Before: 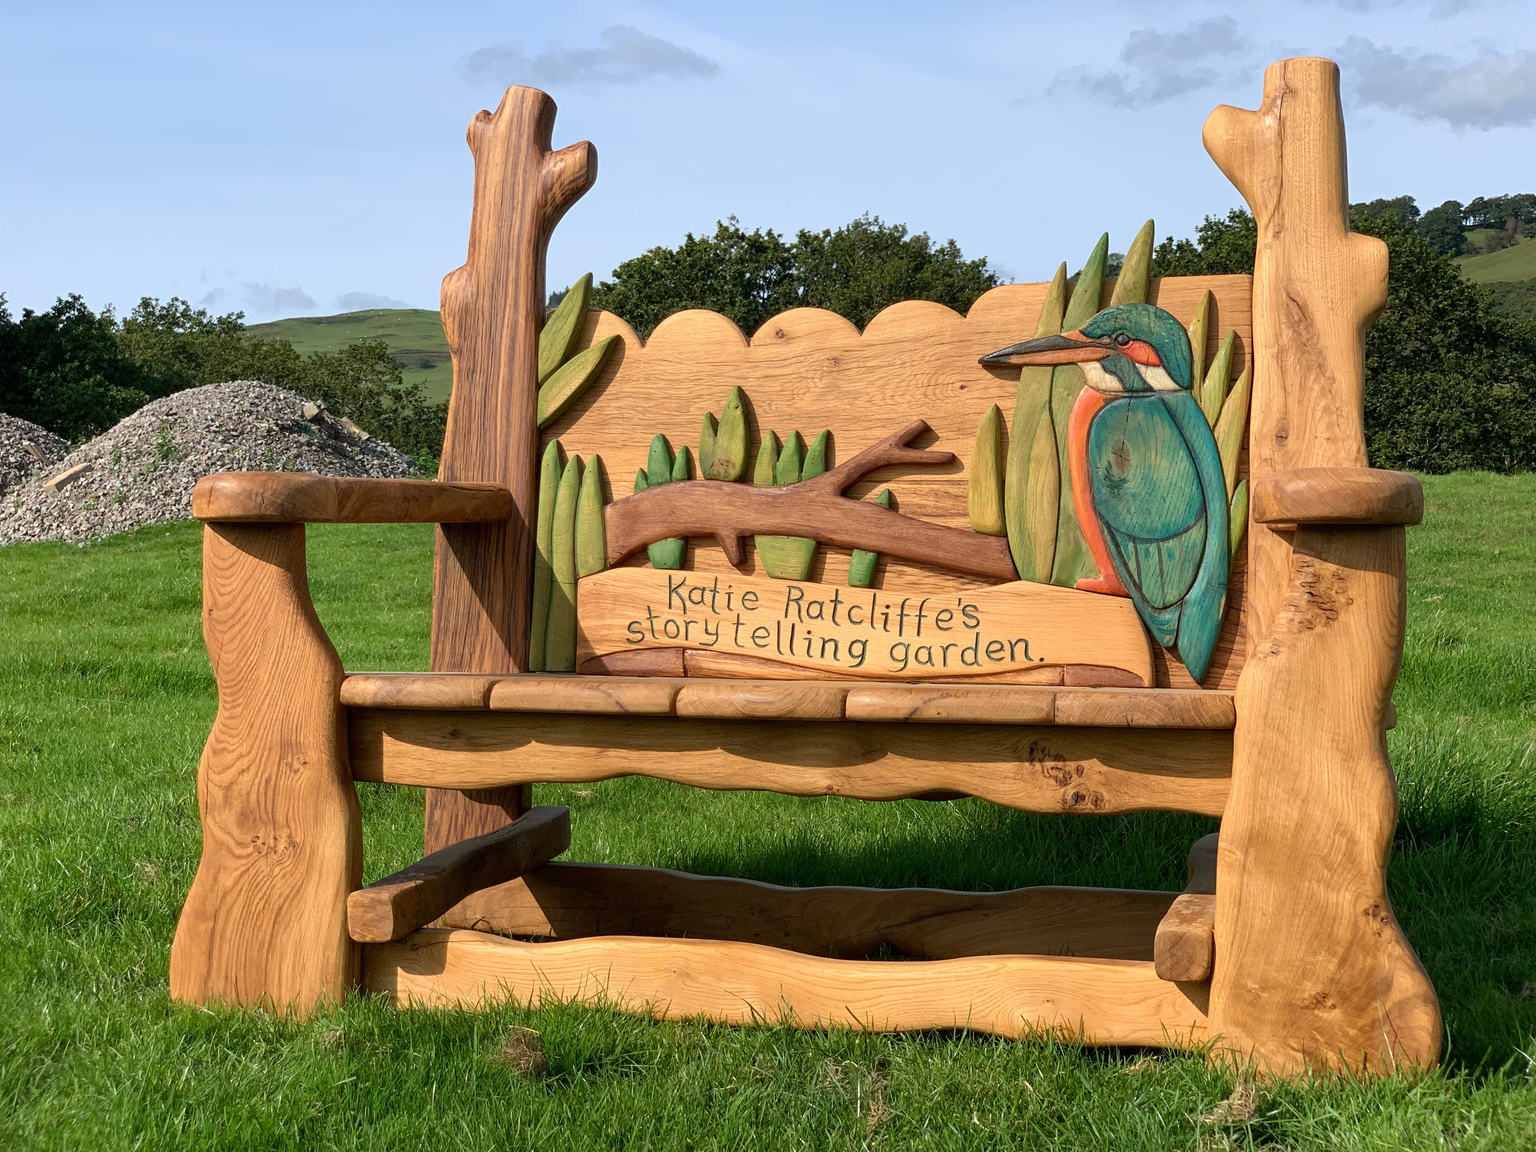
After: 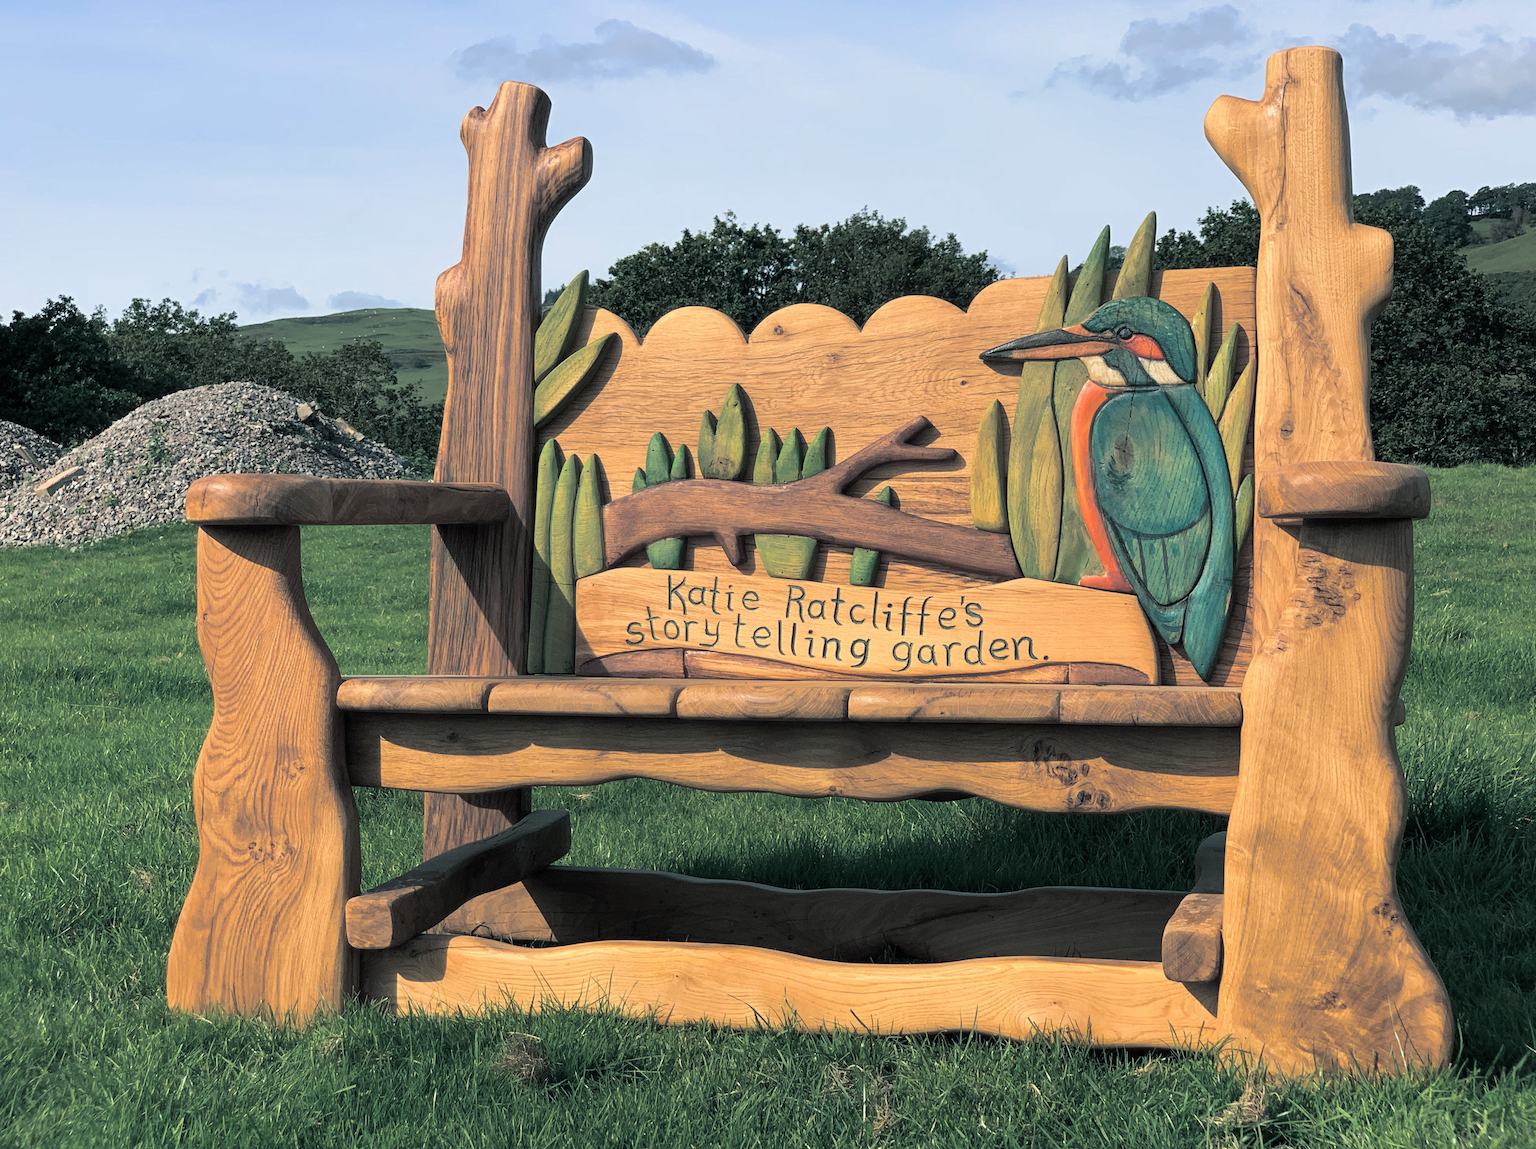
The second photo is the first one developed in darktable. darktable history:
split-toning: shadows › hue 205.2°, shadows › saturation 0.29, highlights › hue 50.4°, highlights › saturation 0.38, balance -49.9
rotate and perspective: rotation -0.45°, automatic cropping original format, crop left 0.008, crop right 0.992, crop top 0.012, crop bottom 0.988
